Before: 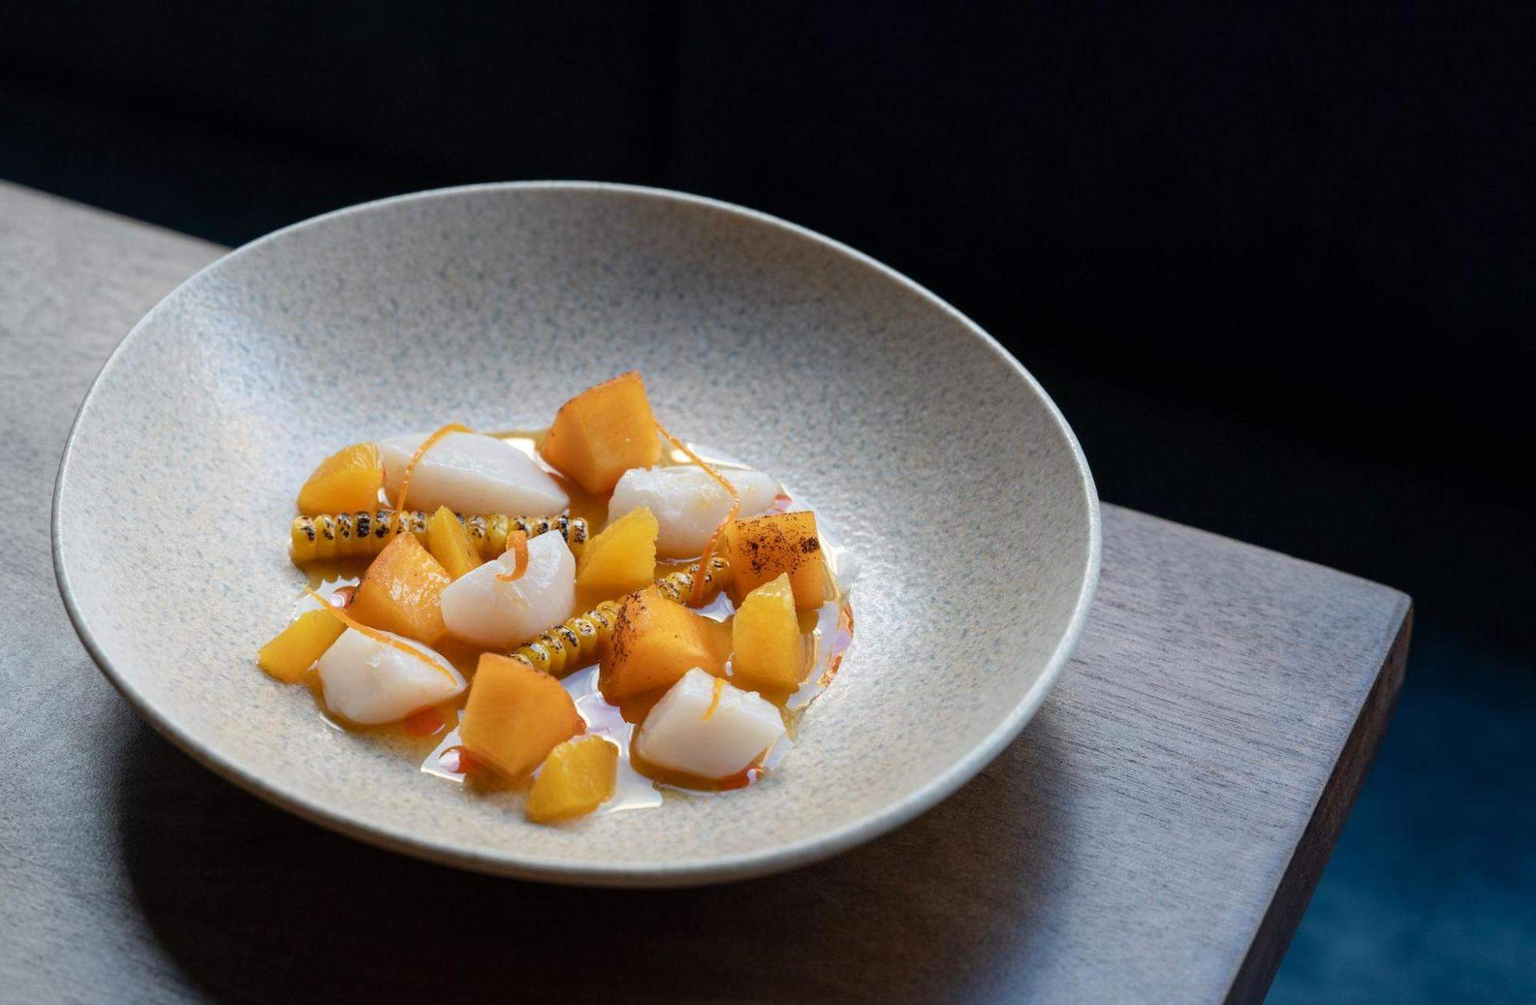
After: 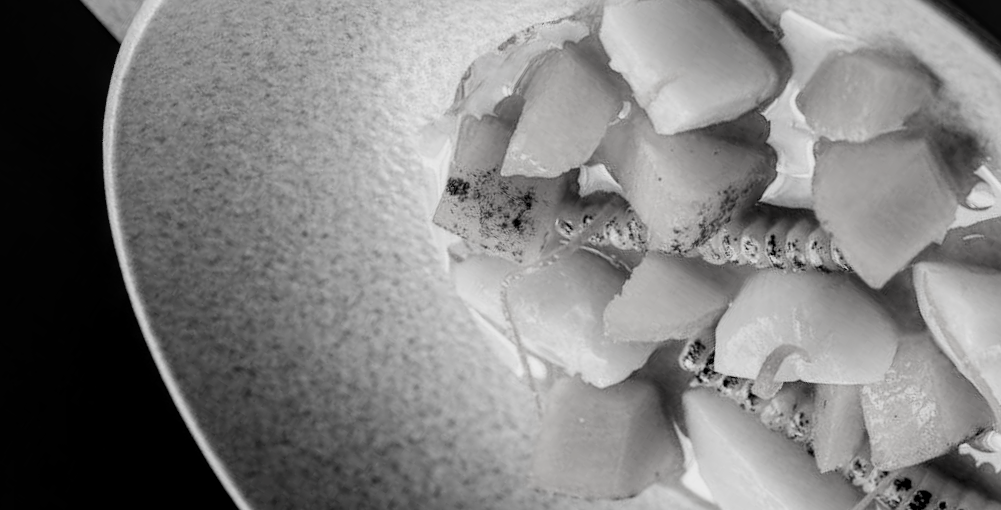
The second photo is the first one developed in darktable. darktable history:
exposure: black level correction 0.009, exposure 0.115 EV, compensate highlight preservation false
local contrast: on, module defaults
filmic rgb: black relative exposure -5.05 EV, white relative exposure 3.56 EV, hardness 3.19, contrast 1.197, highlights saturation mix -48.9%, preserve chrominance RGB euclidean norm, color science v5 (2021), contrast in shadows safe, contrast in highlights safe
crop and rotate: angle 148.15°, left 9.189%, top 15.644%, right 4.404%, bottom 17.074%
